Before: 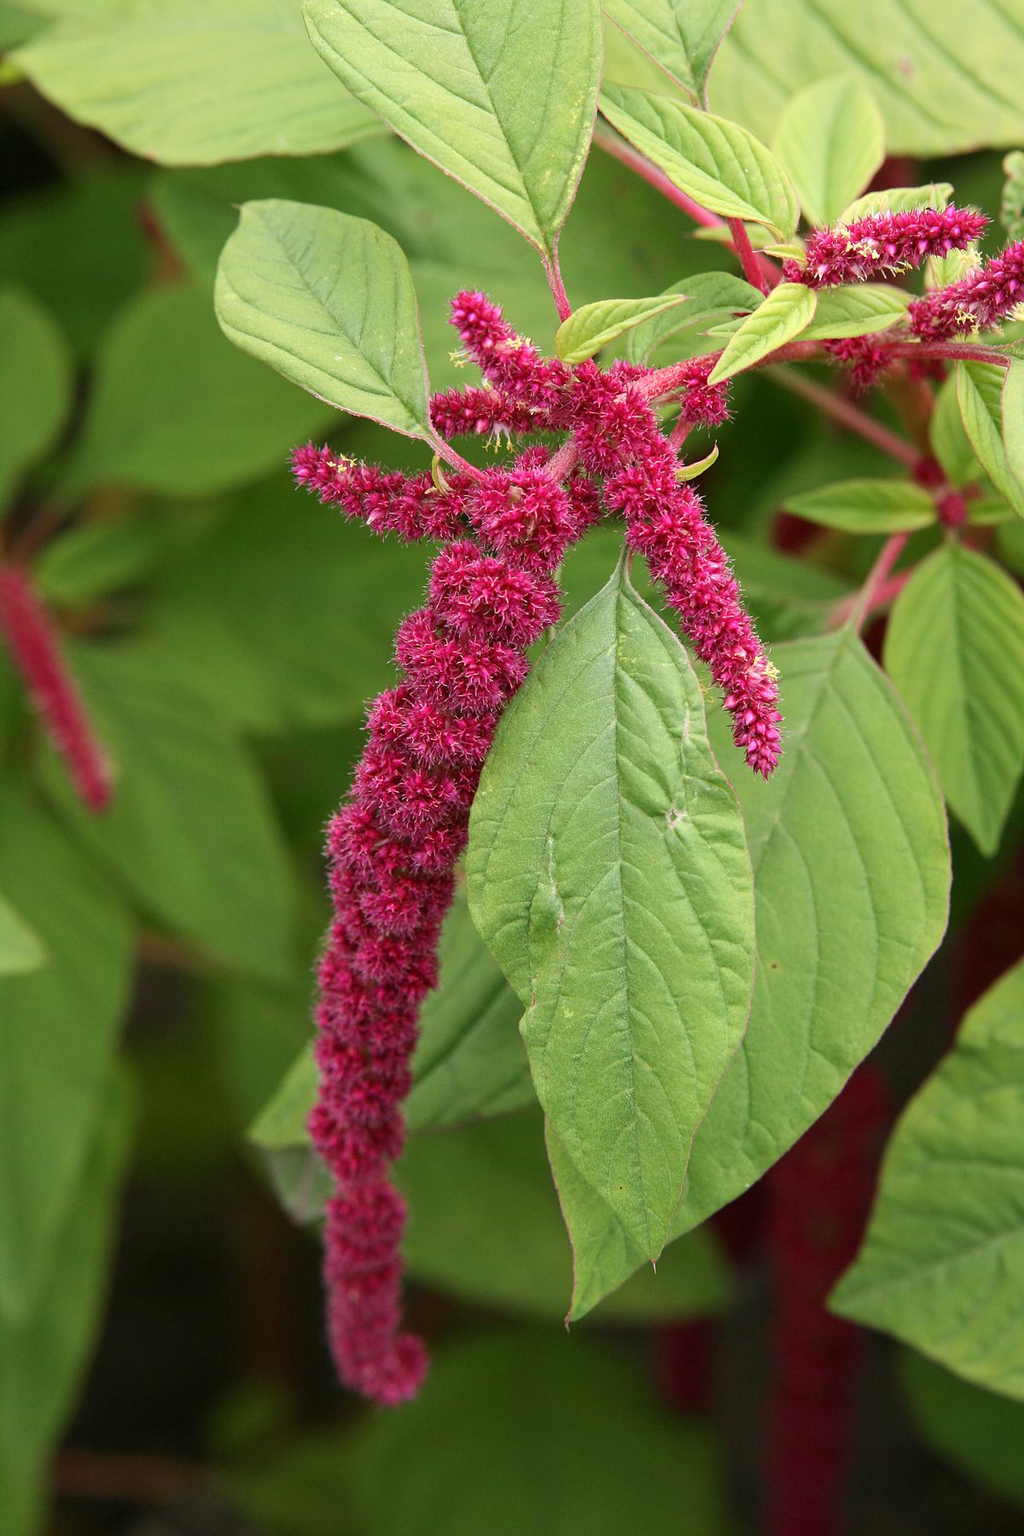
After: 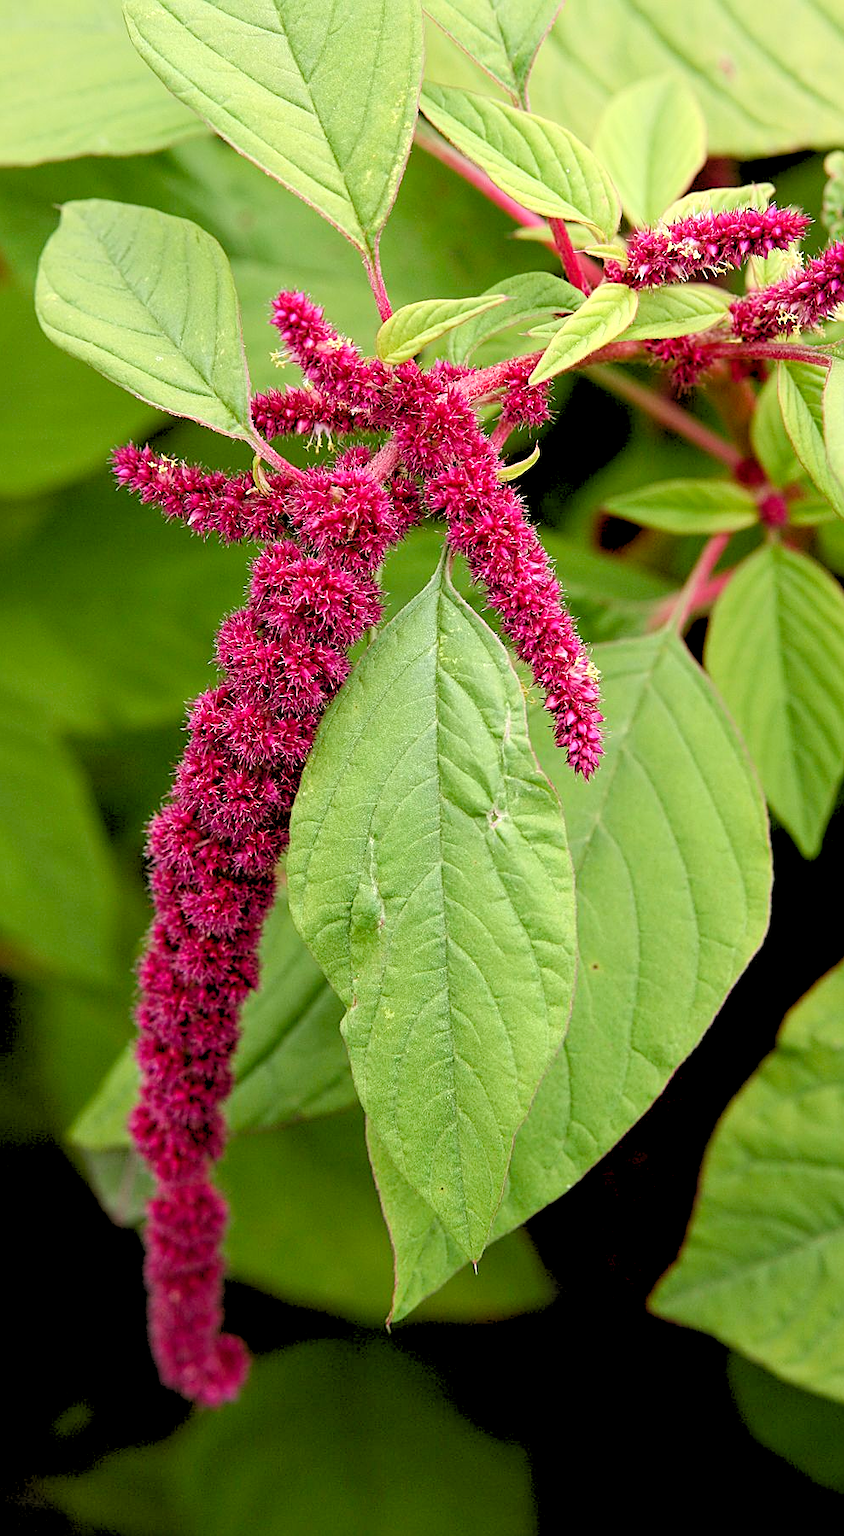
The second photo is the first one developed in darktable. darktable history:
rgb levels: preserve colors sum RGB, levels [[0.038, 0.433, 0.934], [0, 0.5, 1], [0, 0.5, 1]]
sharpen: on, module defaults
color balance rgb: shadows lift › luminance -20%, power › hue 72.24°, highlights gain › luminance 15%, global offset › hue 171.6°, perceptual saturation grading › highlights -15%, perceptual saturation grading › shadows 25%, global vibrance 30%, contrast 10%
crop: left 17.582%, bottom 0.031%
